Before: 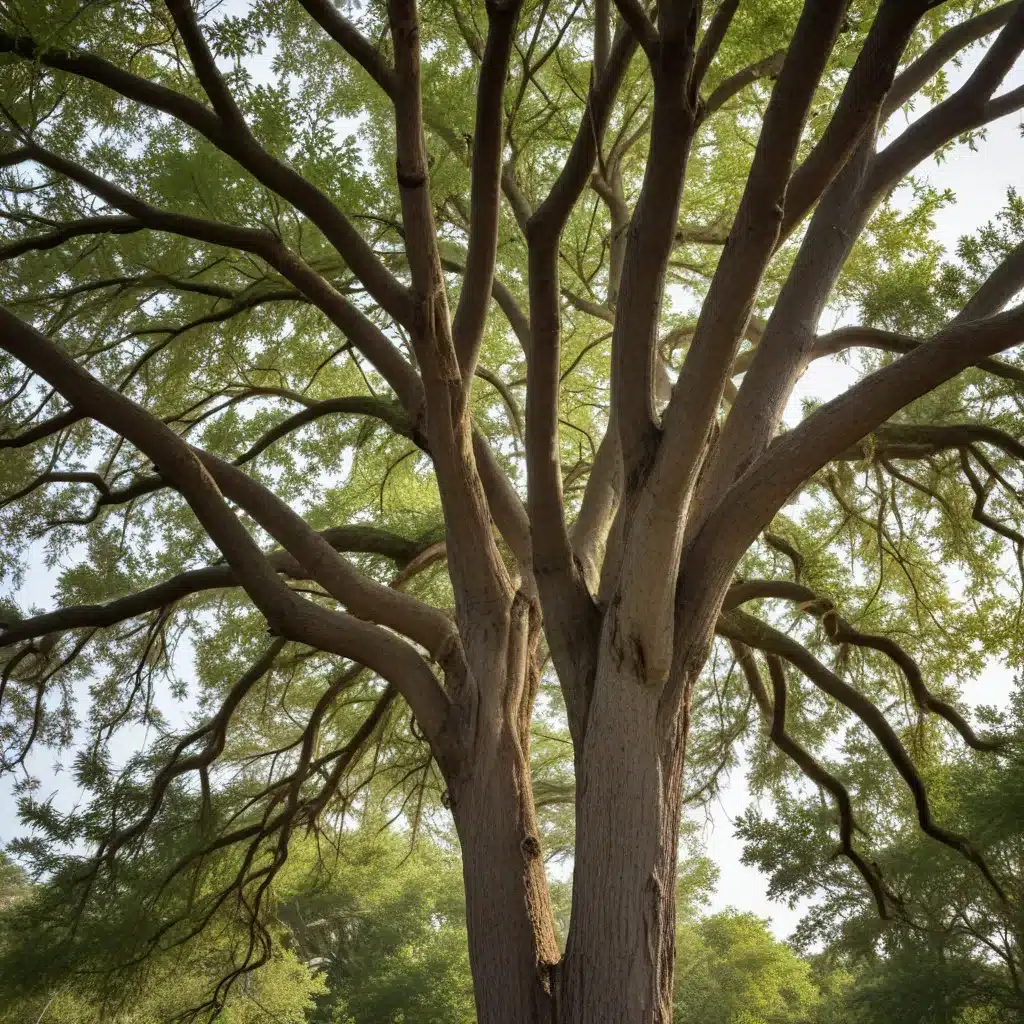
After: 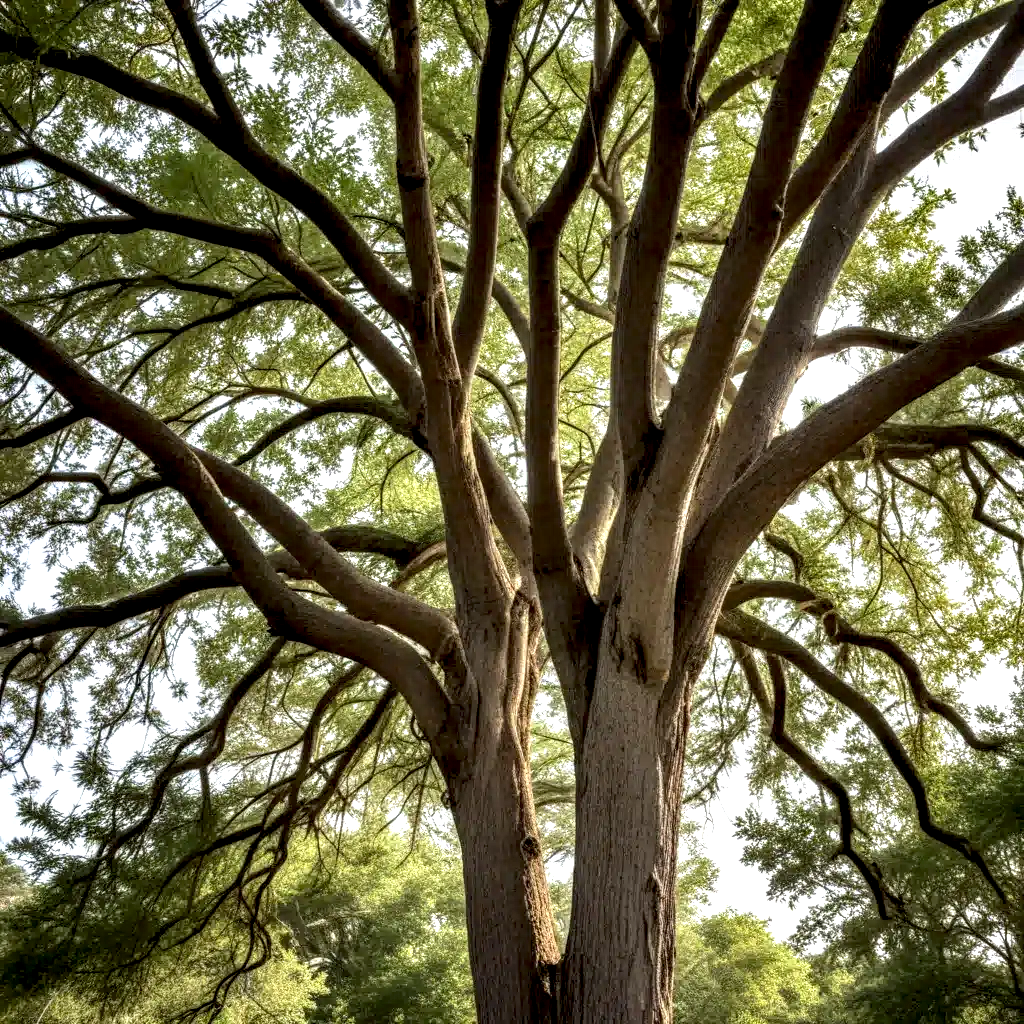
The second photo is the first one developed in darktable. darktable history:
local contrast: highlights 19%, detail 186%
exposure: black level correction 0.005, exposure 0.286 EV, compensate highlight preservation false
